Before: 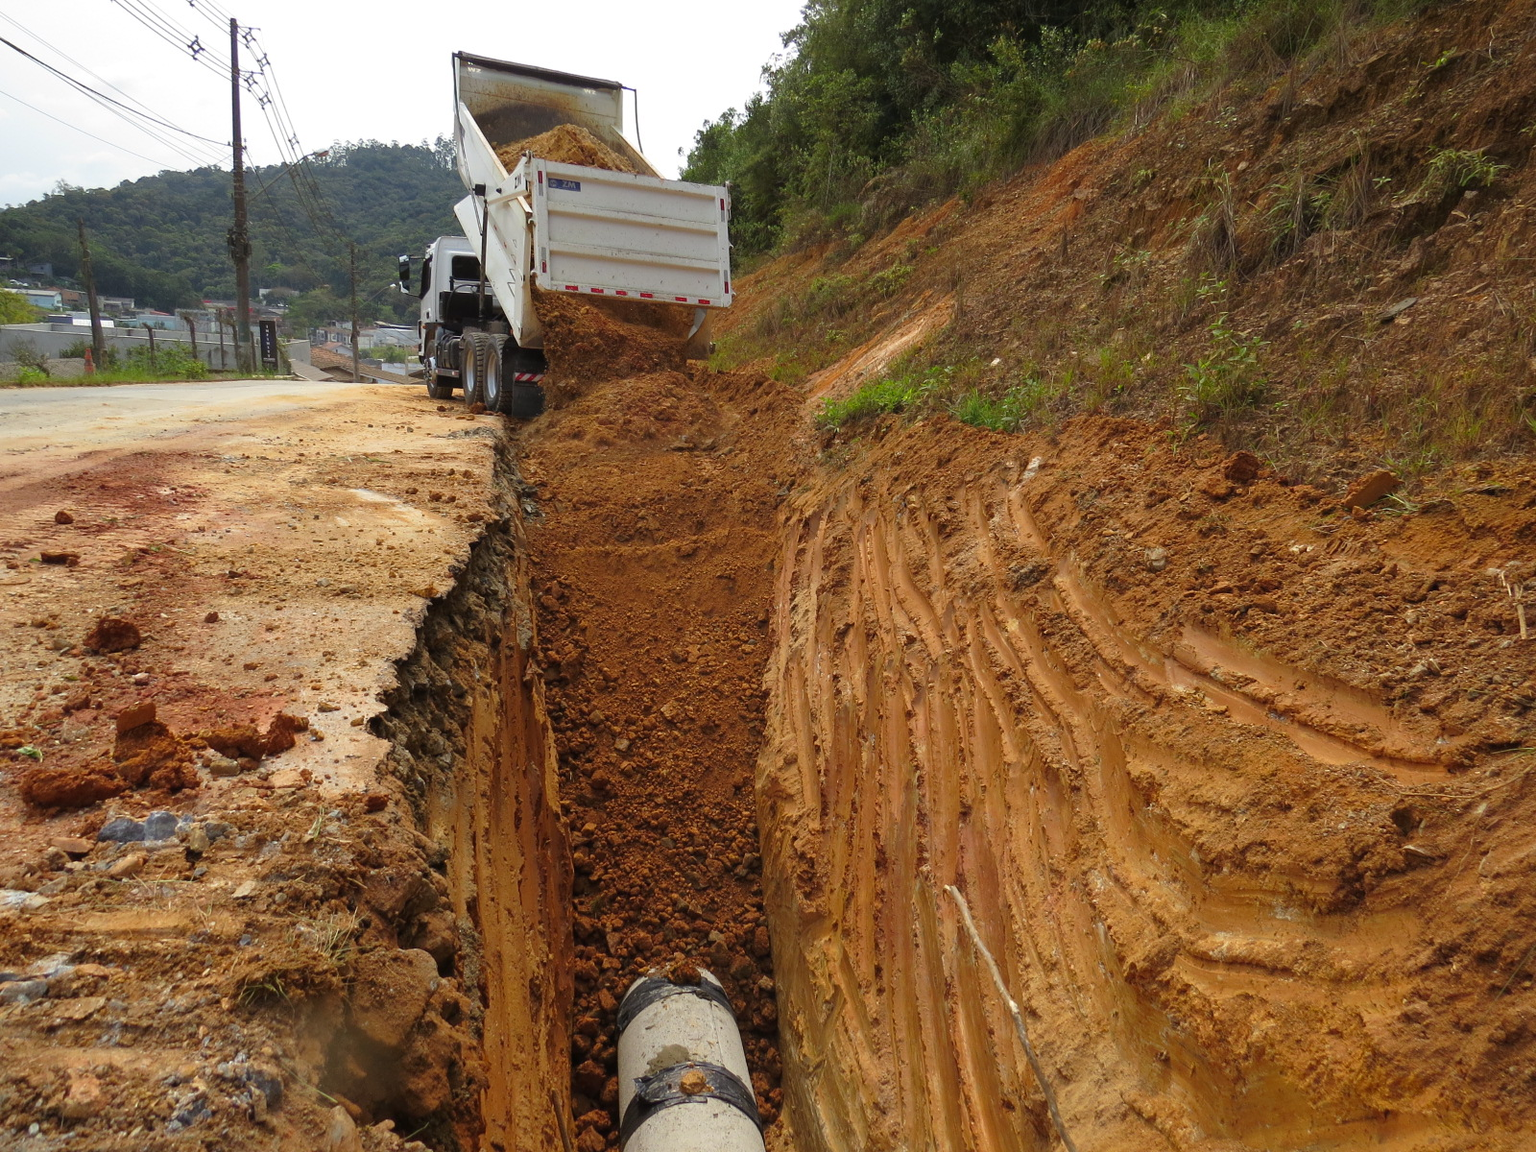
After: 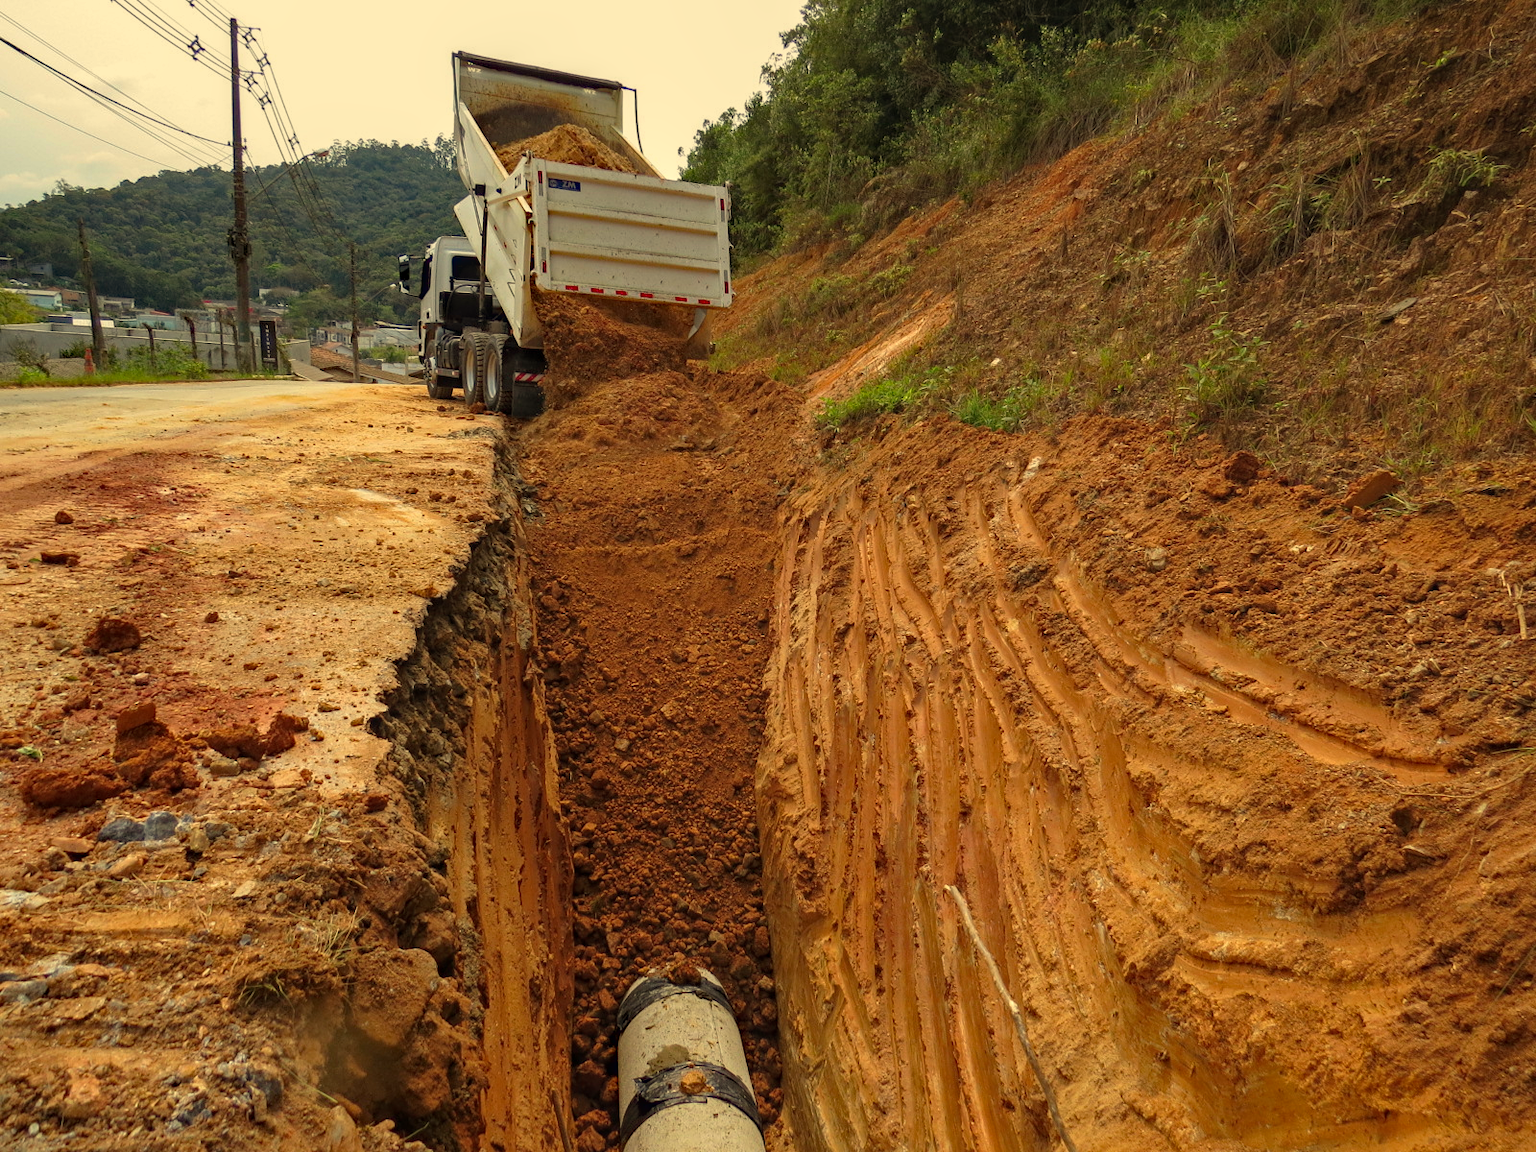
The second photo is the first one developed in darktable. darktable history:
haze removal: strength 0.42, compatibility mode true, adaptive false
white balance: red 1.08, blue 0.791
local contrast: shadows 94%
color correction: highlights a* -0.137, highlights b* 0.137
contrast brightness saturation: contrast -0.11
